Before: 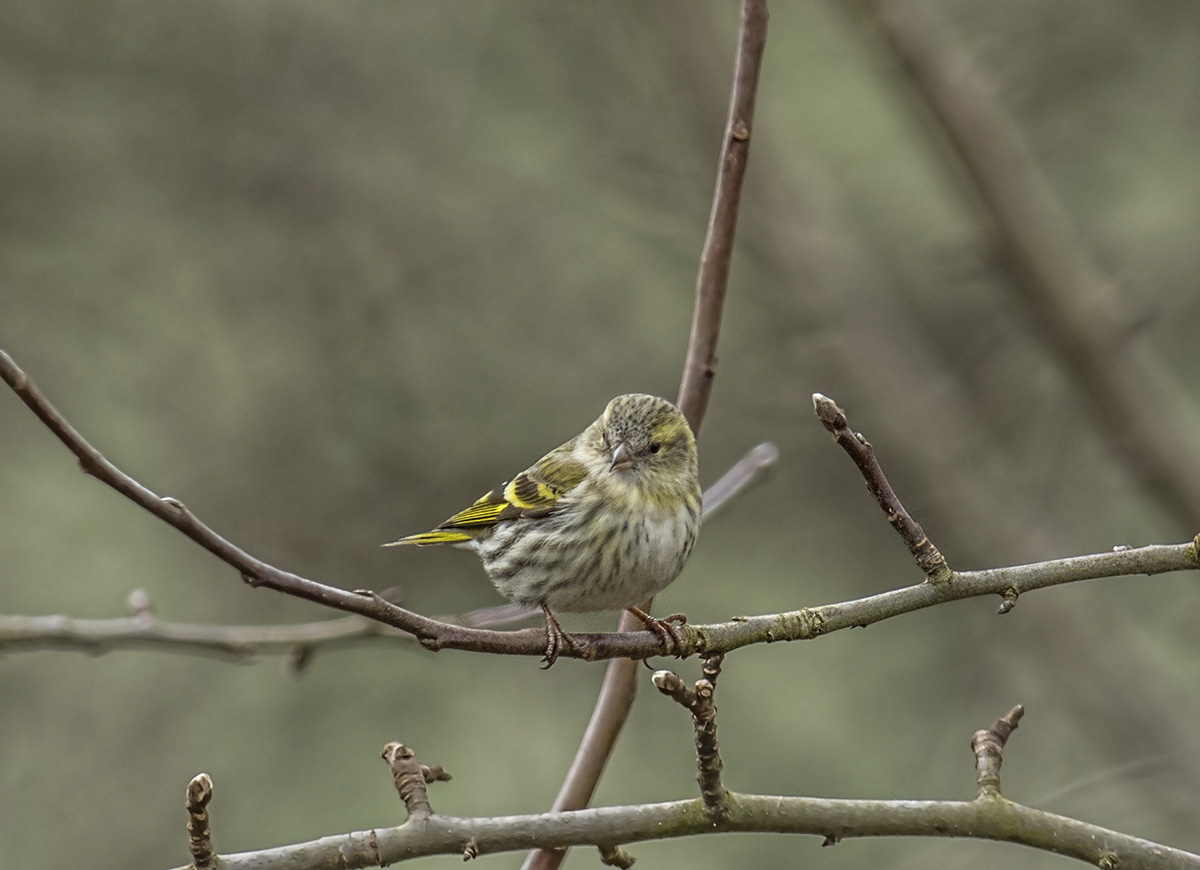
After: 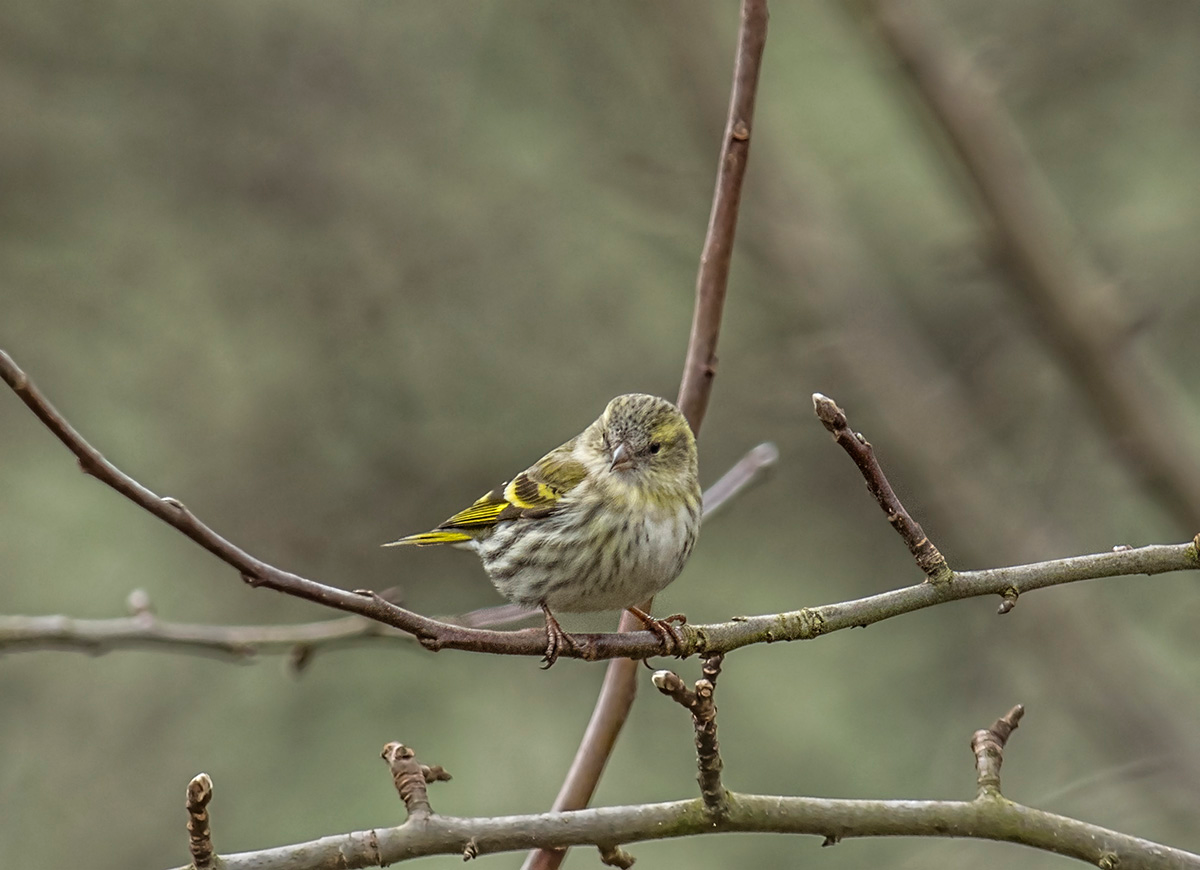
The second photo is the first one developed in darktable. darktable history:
exposure: black level correction 0, exposure 1.1 EV, compensate exposure bias true, compensate highlight preservation false
